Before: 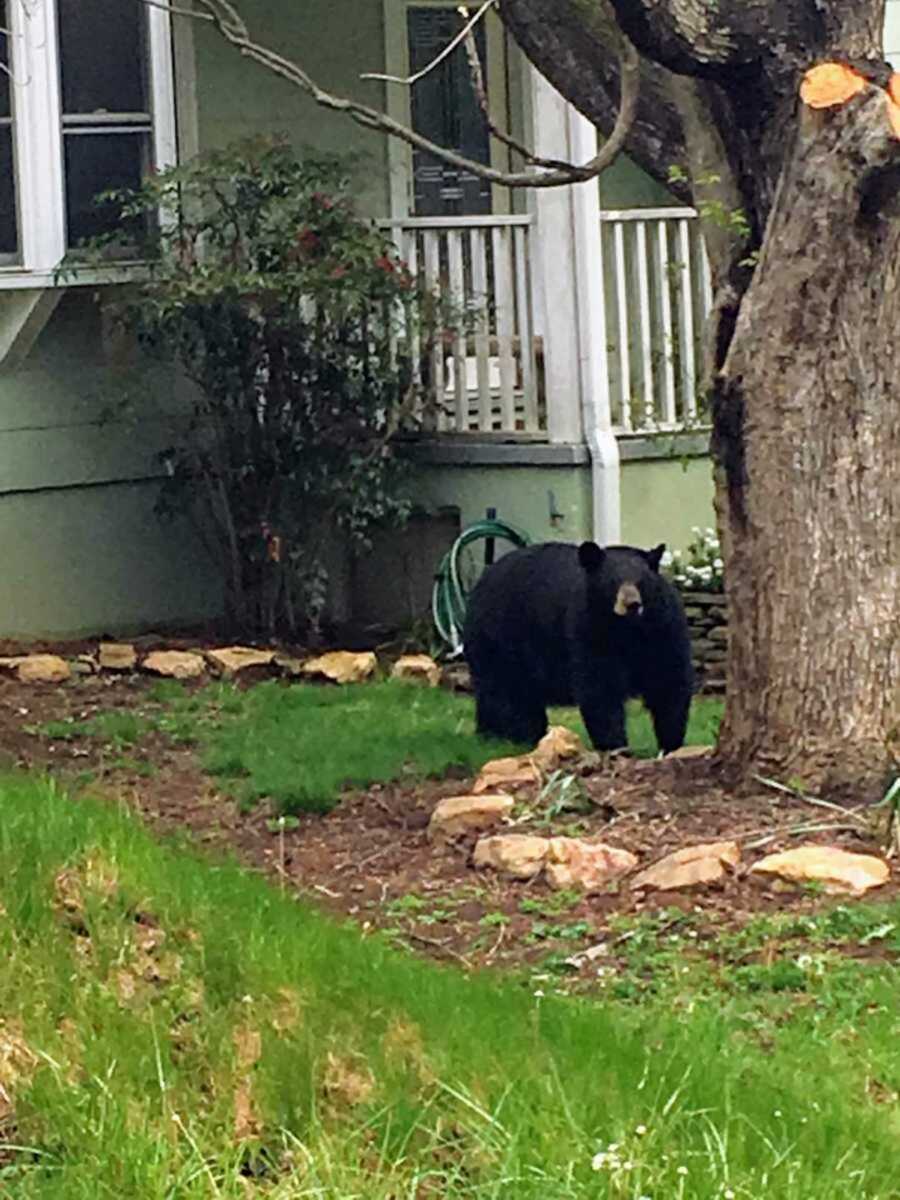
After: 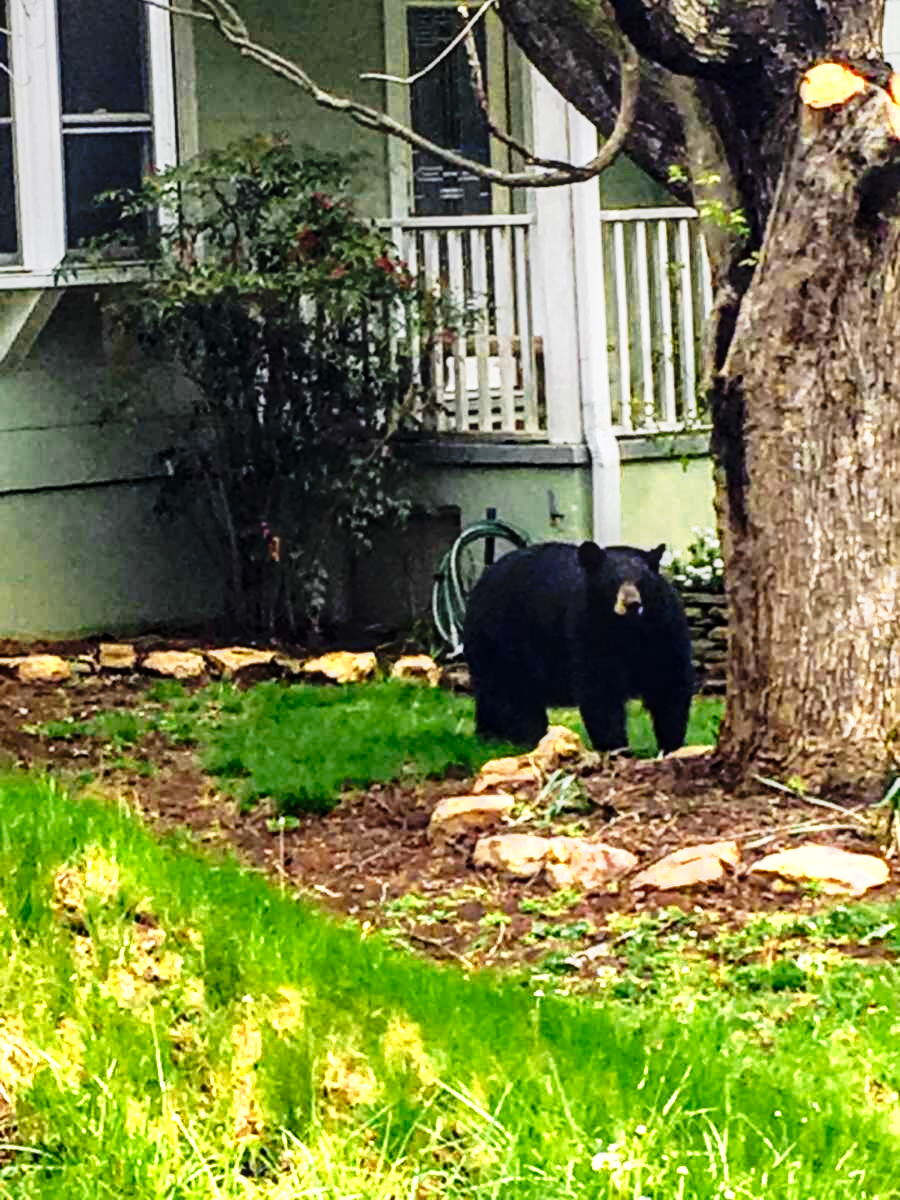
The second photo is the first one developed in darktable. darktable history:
exposure: black level correction 0, compensate highlight preservation false
tone curve: curves: ch0 [(0, 0) (0.187, 0.12) (0.392, 0.438) (0.704, 0.86) (0.858, 0.938) (1, 0.981)]; ch1 [(0, 0) (0.402, 0.36) (0.476, 0.456) (0.498, 0.501) (0.518, 0.521) (0.58, 0.598) (0.619, 0.663) (0.692, 0.744) (1, 1)]; ch2 [(0, 0) (0.427, 0.417) (0.483, 0.481) (0.503, 0.503) (0.526, 0.53) (0.563, 0.585) (0.626, 0.703) (0.699, 0.753) (0.997, 0.858)], preserve colors none
color zones: curves: ch0 [(0, 0.485) (0.178, 0.476) (0.261, 0.623) (0.411, 0.403) (0.708, 0.603) (0.934, 0.412)]; ch1 [(0.003, 0.485) (0.149, 0.496) (0.229, 0.584) (0.326, 0.551) (0.484, 0.262) (0.757, 0.643)]
local contrast: on, module defaults
